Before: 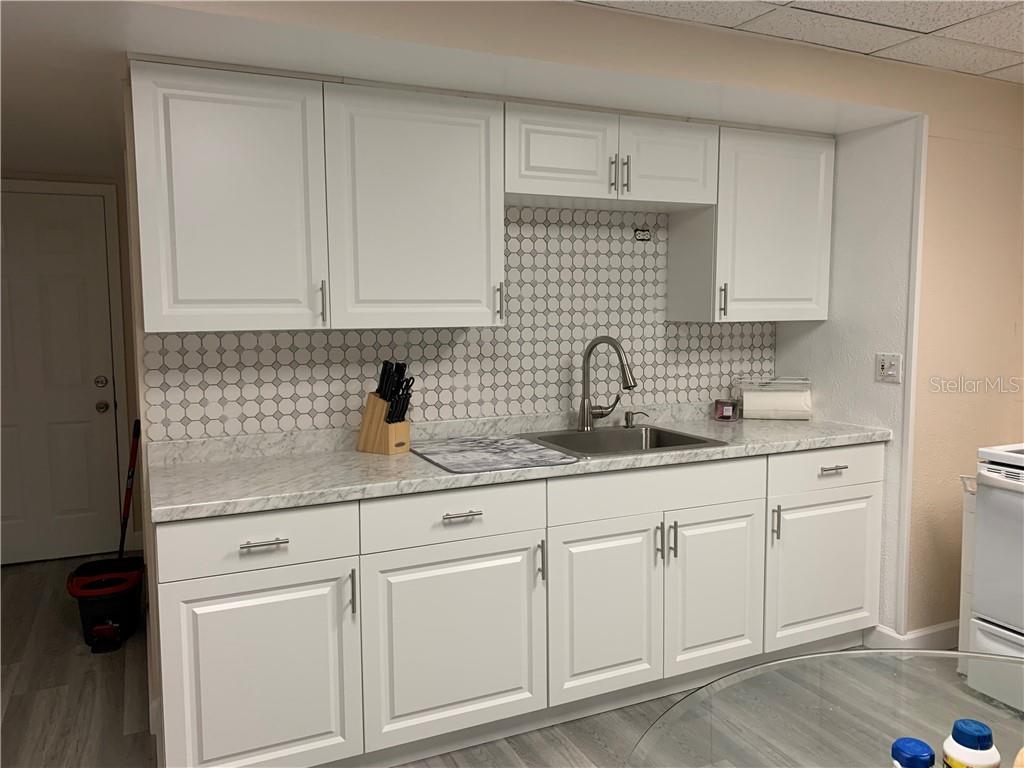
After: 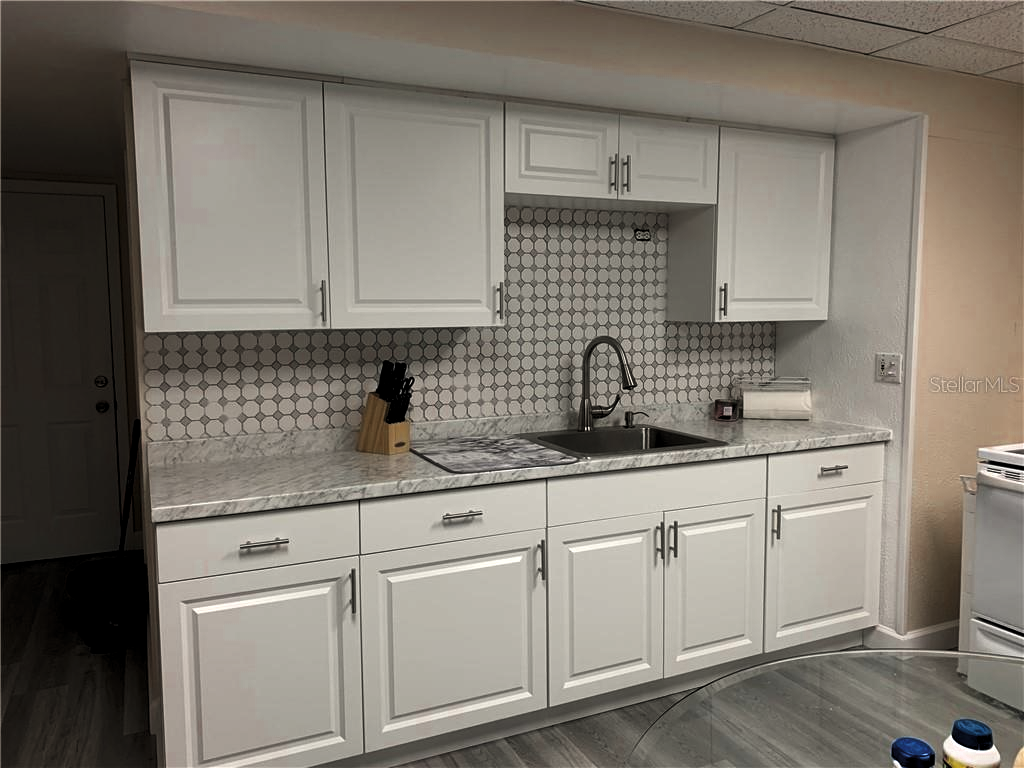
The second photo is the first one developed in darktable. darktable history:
contrast brightness saturation: brightness -0.017, saturation 0.357
levels: levels [0.101, 0.578, 0.953]
color zones: curves: ch0 [(0, 0.5) (0.125, 0.4) (0.25, 0.5) (0.375, 0.4) (0.5, 0.4) (0.625, 0.6) (0.75, 0.6) (0.875, 0.5)]; ch1 [(0, 0.35) (0.125, 0.45) (0.25, 0.35) (0.375, 0.35) (0.5, 0.35) (0.625, 0.35) (0.75, 0.45) (0.875, 0.35)]; ch2 [(0, 0.6) (0.125, 0.5) (0.25, 0.5) (0.375, 0.6) (0.5, 0.6) (0.625, 0.5) (0.75, 0.5) (0.875, 0.5)]
